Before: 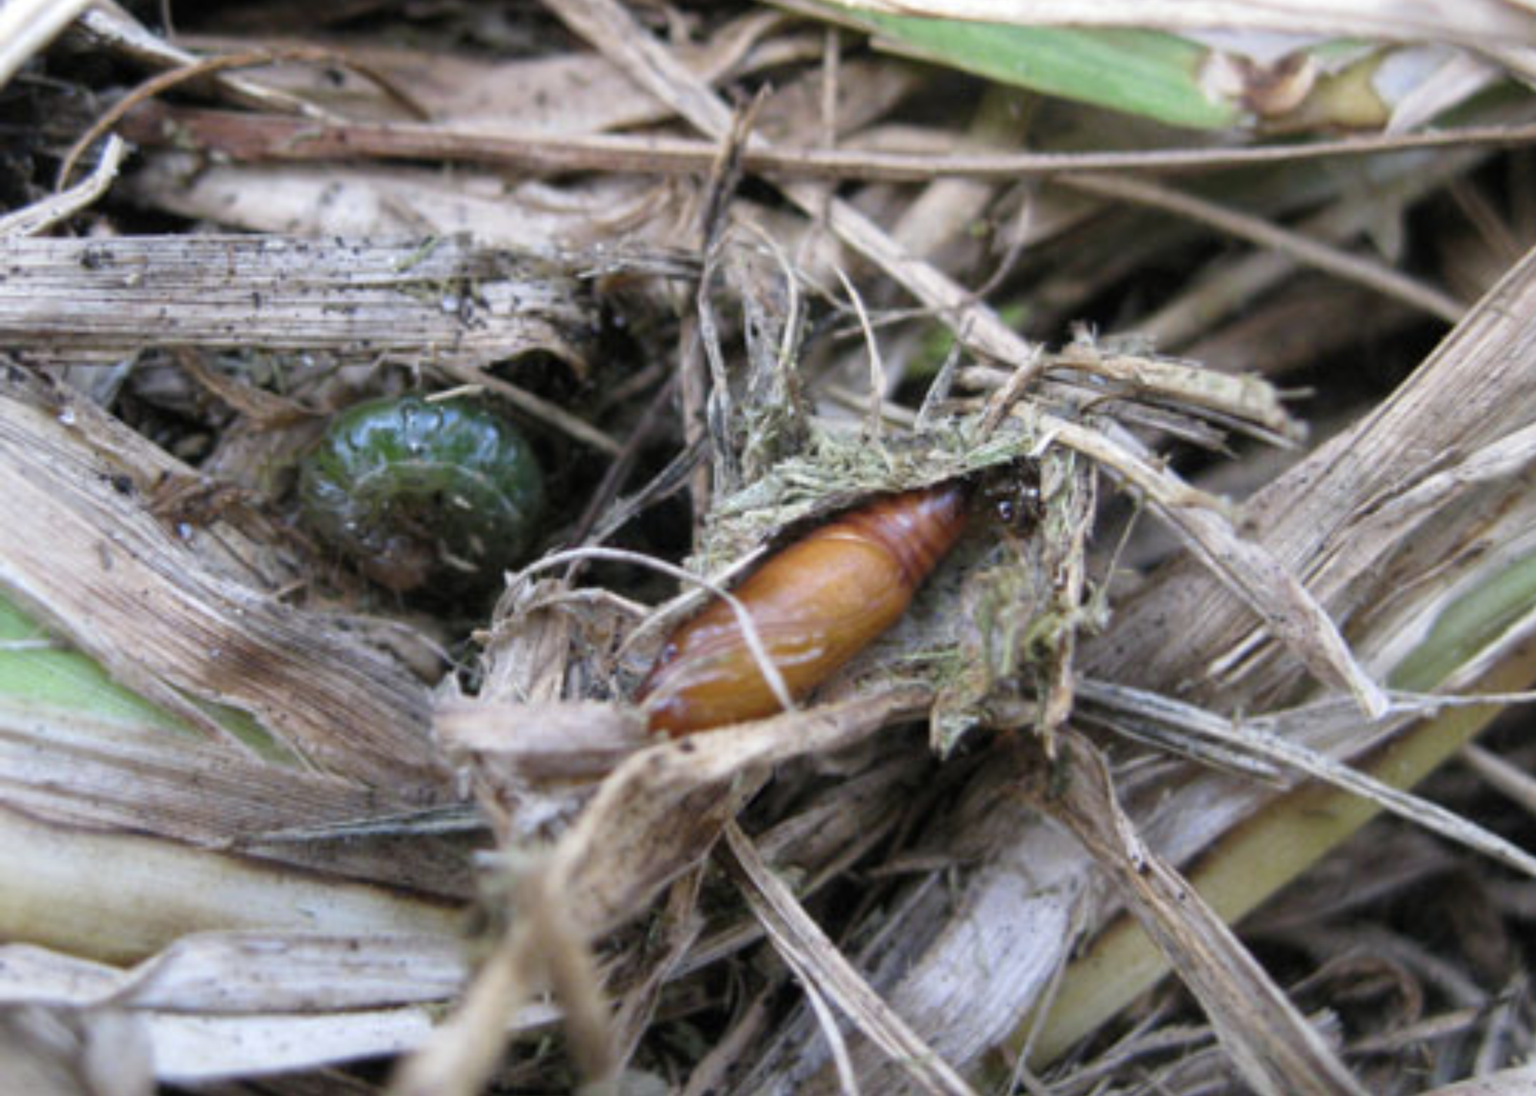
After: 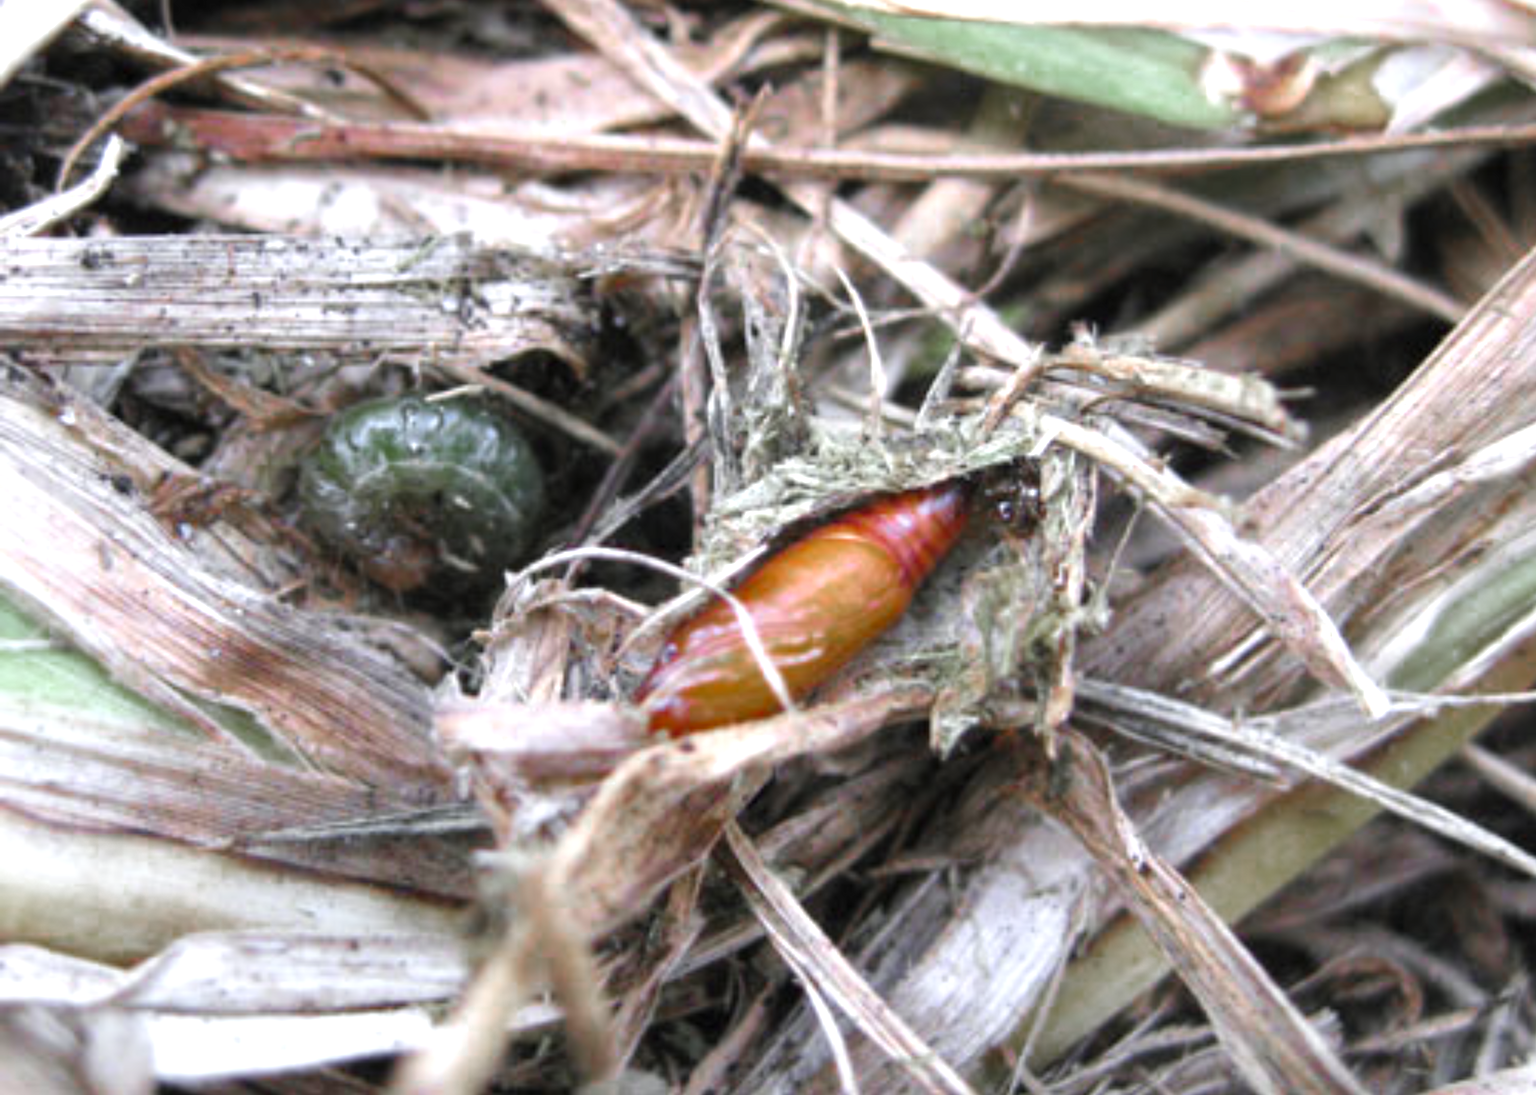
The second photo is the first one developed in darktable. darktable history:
exposure: black level correction 0, exposure 0.703 EV, compensate highlight preservation false
color zones: curves: ch0 [(0, 0.48) (0.209, 0.398) (0.305, 0.332) (0.429, 0.493) (0.571, 0.5) (0.714, 0.5) (0.857, 0.5) (1, 0.48)]; ch1 [(0, 0.736) (0.143, 0.625) (0.225, 0.371) (0.429, 0.256) (0.571, 0.241) (0.714, 0.213) (0.857, 0.48) (1, 0.736)]; ch2 [(0, 0.448) (0.143, 0.498) (0.286, 0.5) (0.429, 0.5) (0.571, 0.5) (0.714, 0.5) (0.857, 0.5) (1, 0.448)]
